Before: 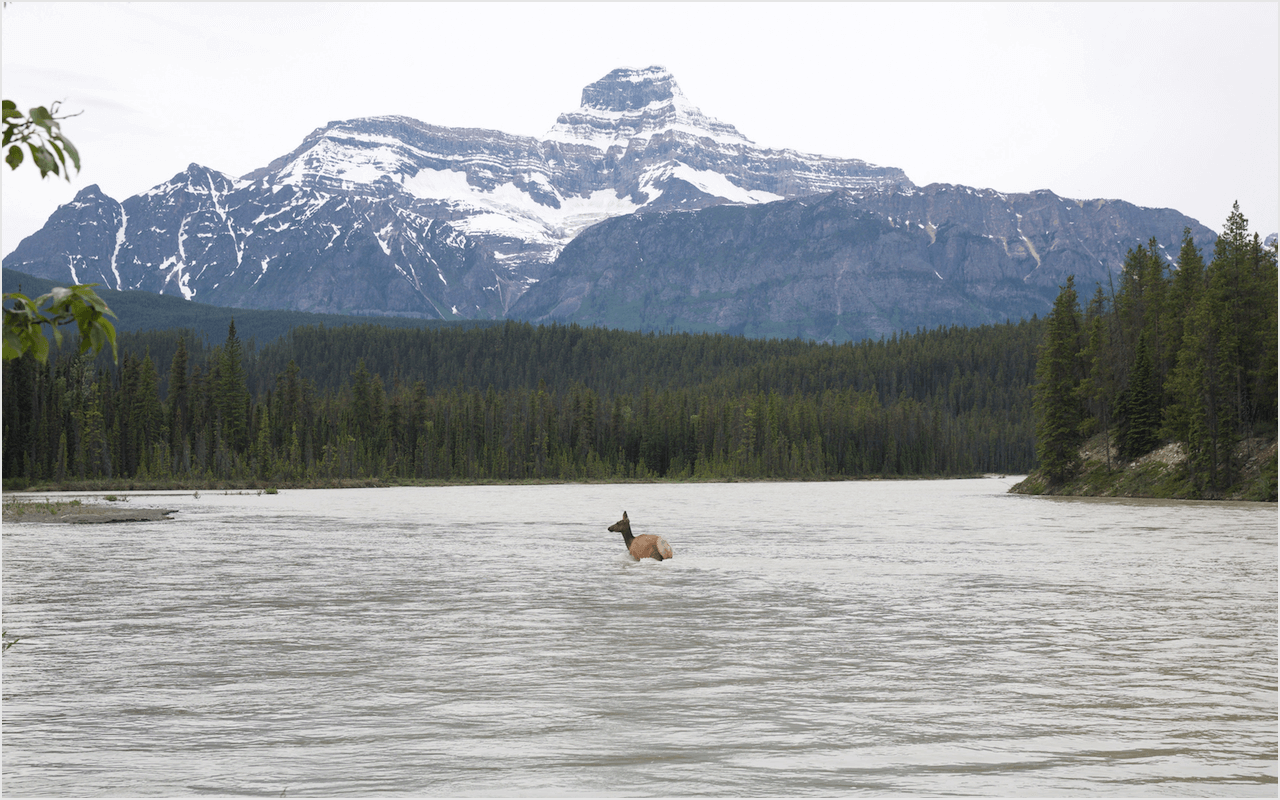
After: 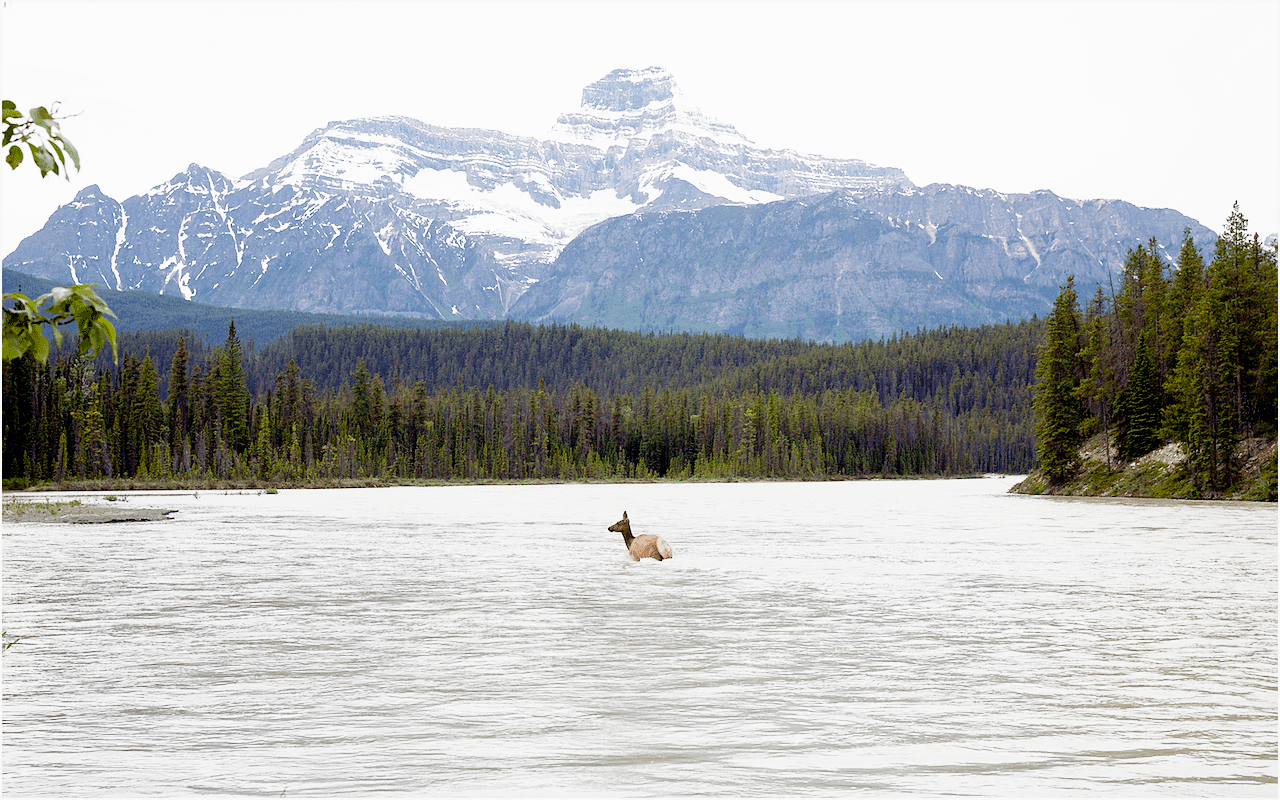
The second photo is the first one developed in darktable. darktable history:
sharpen: radius 0.983, amount 0.612
exposure: black level correction 0.011, exposure 1.079 EV, compensate highlight preservation false
filmic rgb: black relative exposure -7.71 EV, white relative exposure 4.37 EV, threshold 6 EV, hardness 3.76, latitude 49.97%, contrast 1.1, preserve chrominance no, color science v5 (2021), enable highlight reconstruction true
color balance rgb: shadows lift › chroma 6.129%, shadows lift › hue 305.38°, power › hue 309.81°, perceptual saturation grading › global saturation 20%, perceptual saturation grading › highlights -49.728%, perceptual saturation grading › shadows 23.923%, global vibrance 14.603%
